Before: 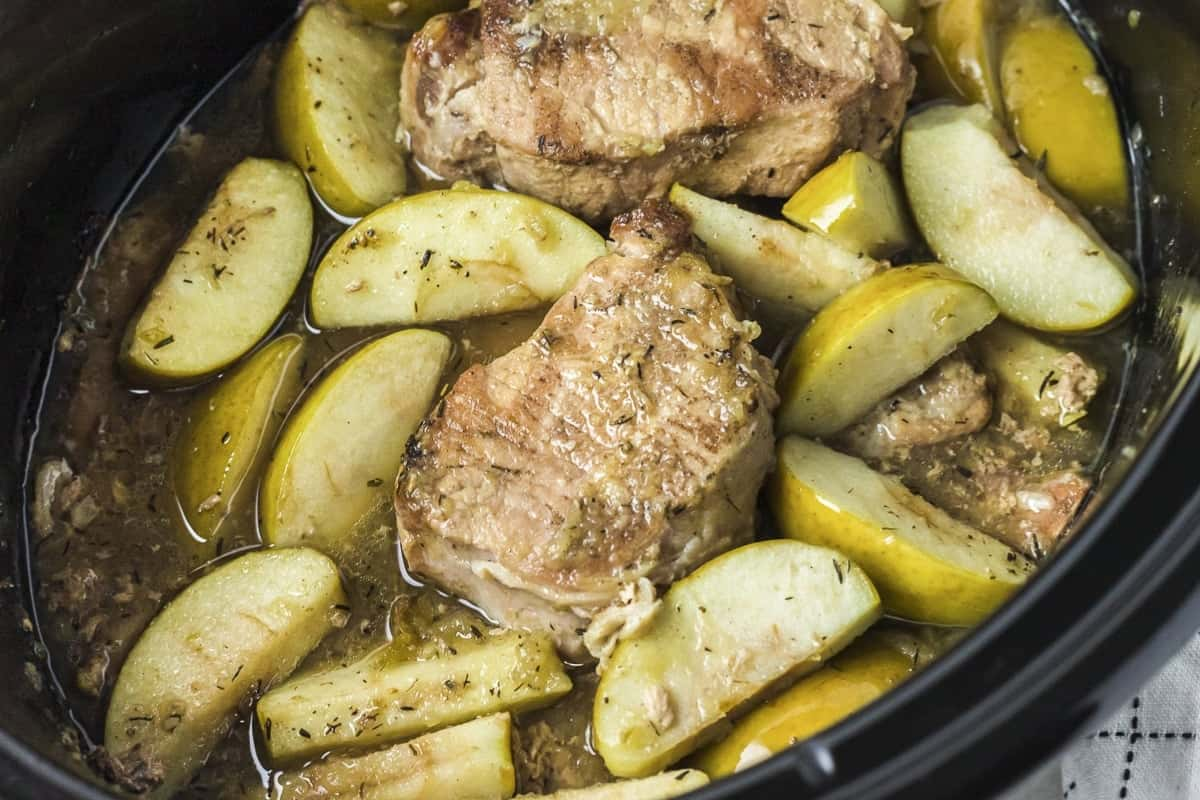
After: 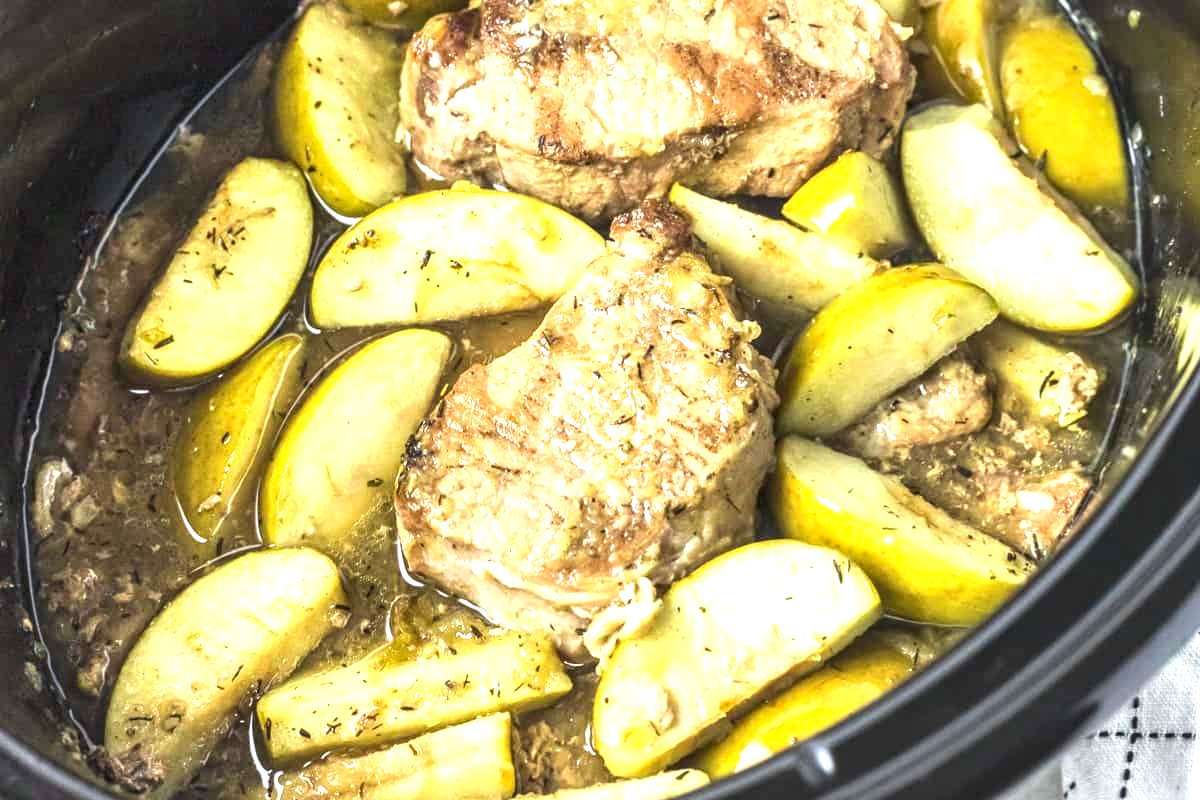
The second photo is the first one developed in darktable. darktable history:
exposure: black level correction 0, exposure 1.2 EV, compensate exposure bias true, compensate highlight preservation false
local contrast: on, module defaults
contrast brightness saturation: contrast 0.1, brightness 0.03, saturation 0.09
